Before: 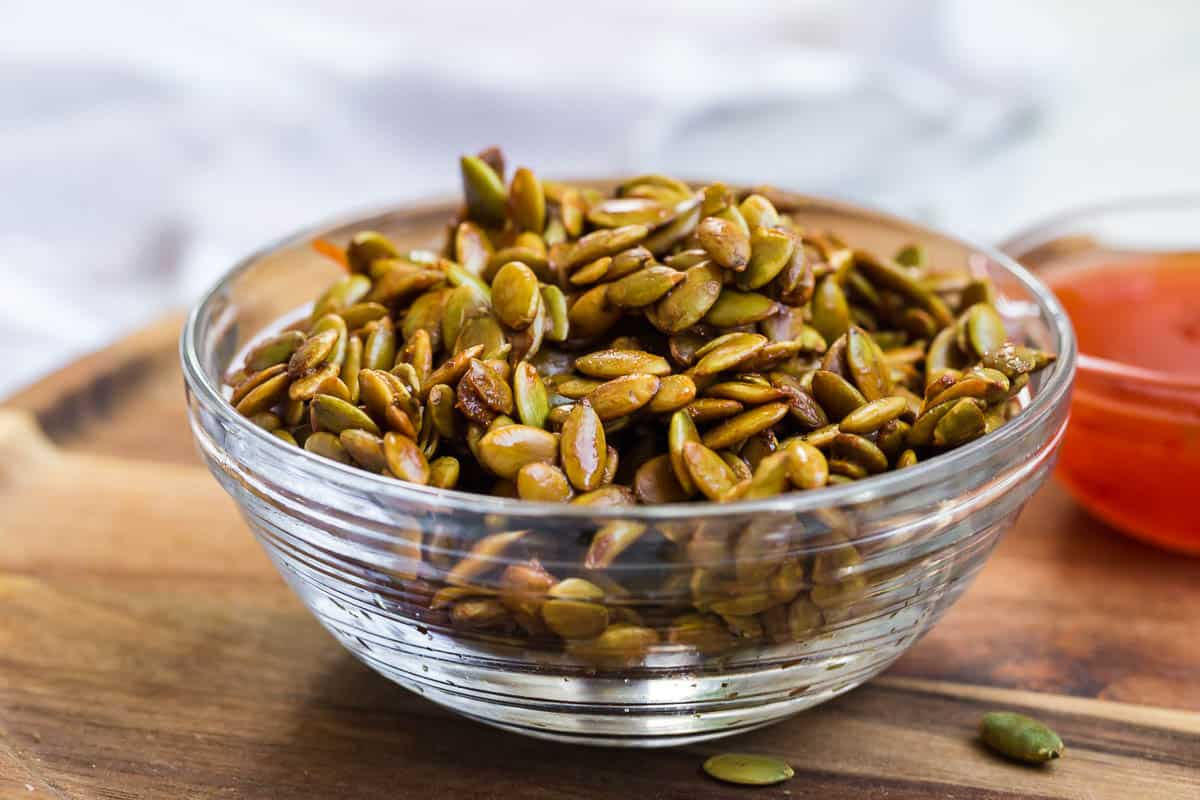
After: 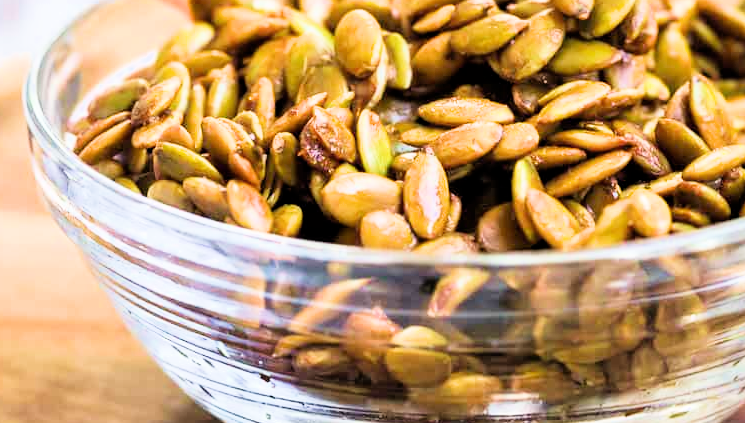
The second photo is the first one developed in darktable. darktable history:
filmic rgb: black relative exposure -7.78 EV, white relative exposure 4.36 EV, target black luminance 0%, hardness 3.76, latitude 50.55%, contrast 1.078, highlights saturation mix 9.52%, shadows ↔ highlights balance -0.265%, iterations of high-quality reconstruction 0
exposure: black level correction 0, exposure 1.456 EV, compensate highlight preservation false
tone equalizer: on, module defaults
velvia: on, module defaults
crop: left 13.161%, top 31.62%, right 24.683%, bottom 15.501%
